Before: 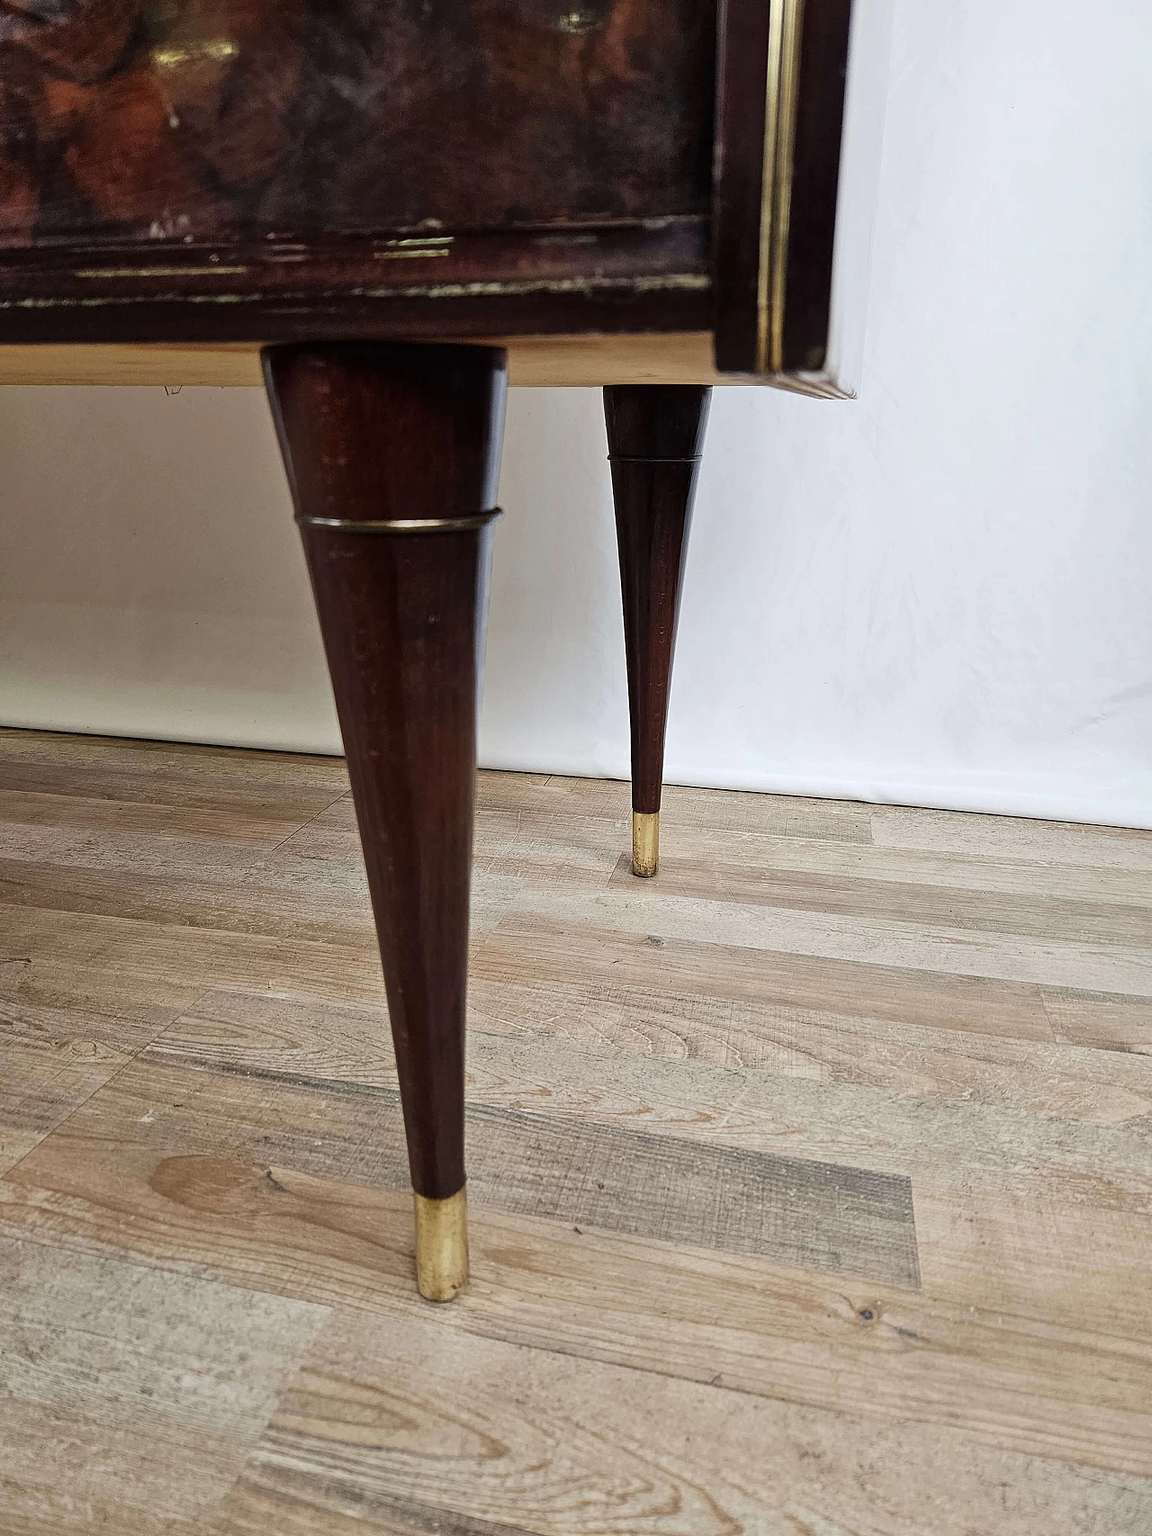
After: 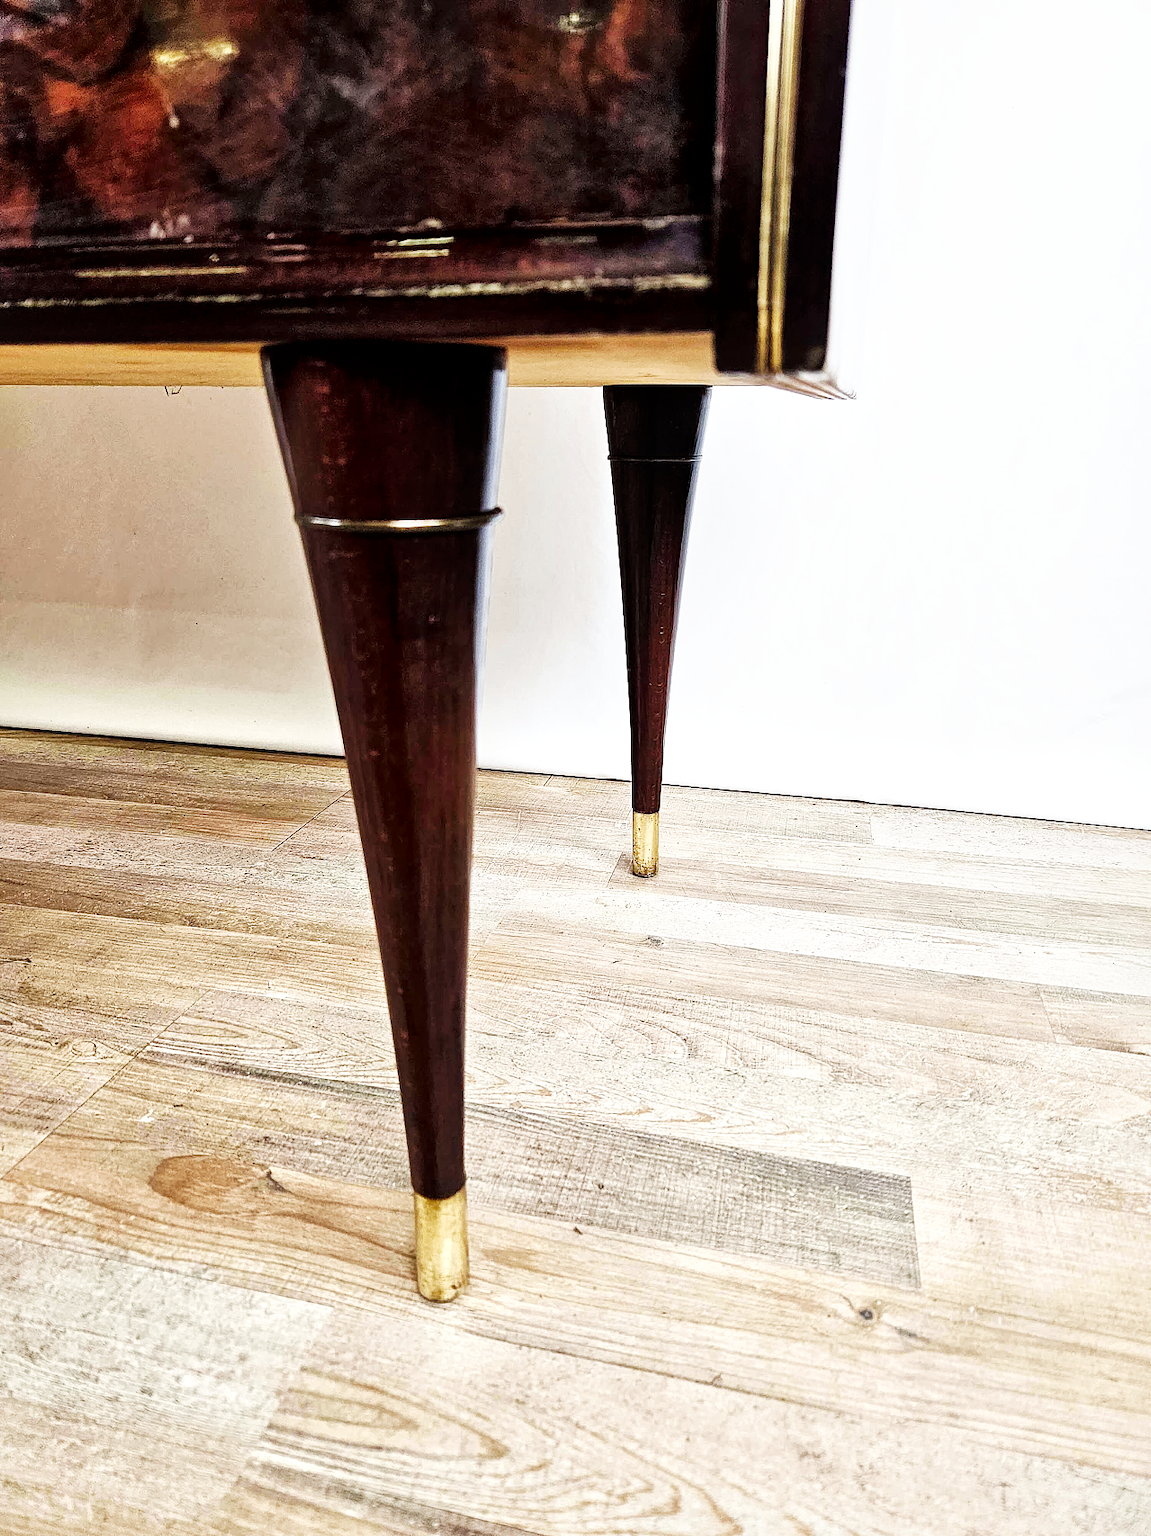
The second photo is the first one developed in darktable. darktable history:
base curve: curves: ch0 [(0, 0) (0.007, 0.004) (0.027, 0.03) (0.046, 0.07) (0.207, 0.54) (0.442, 0.872) (0.673, 0.972) (1, 1)], preserve colors none
local contrast: mode bilateral grid, contrast 20, coarseness 51, detail 150%, midtone range 0.2
